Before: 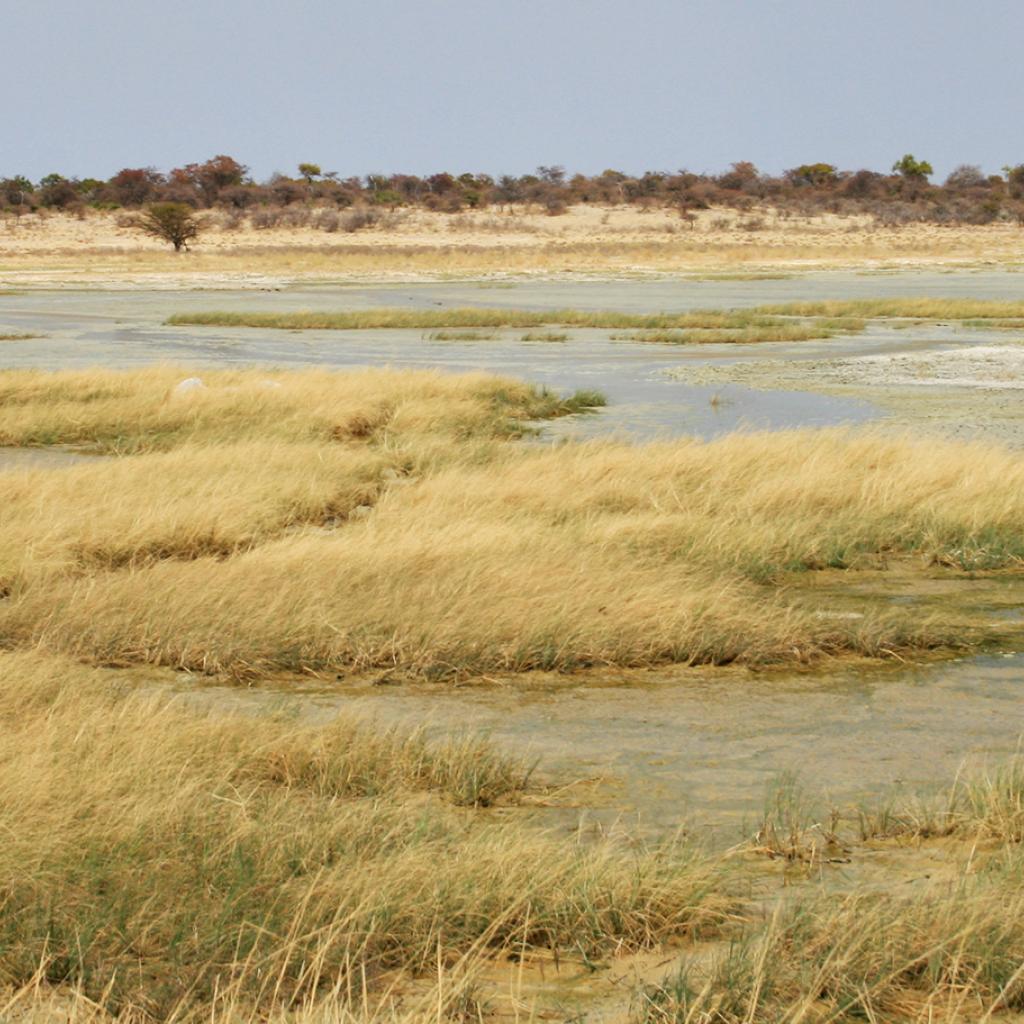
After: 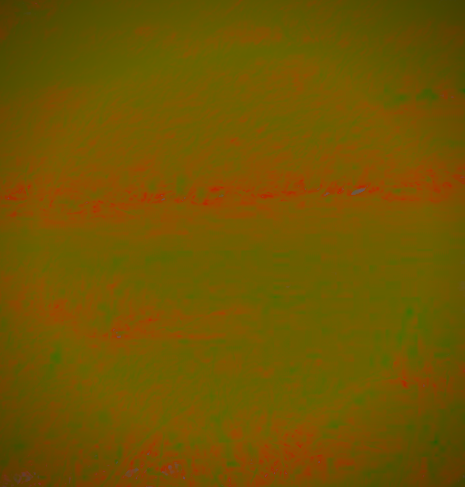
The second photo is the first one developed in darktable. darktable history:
base curve: curves: ch0 [(0, 0) (0.028, 0.03) (0.121, 0.232) (0.46, 0.748) (0.859, 0.968) (1, 1)], preserve colors none
color balance: contrast 6.48%, output saturation 113.3%
color balance rgb: perceptual saturation grading › global saturation 30%, global vibrance 20%
contrast brightness saturation: contrast -0.99, brightness -0.17, saturation 0.75
rotate and perspective: rotation -0.45°, automatic cropping original format, crop left 0.008, crop right 0.992, crop top 0.012, crop bottom 0.988
local contrast: detail 130%
vignetting: fall-off radius 60.92%
crop: left 35.976%, top 45.819%, right 18.162%, bottom 5.807%
